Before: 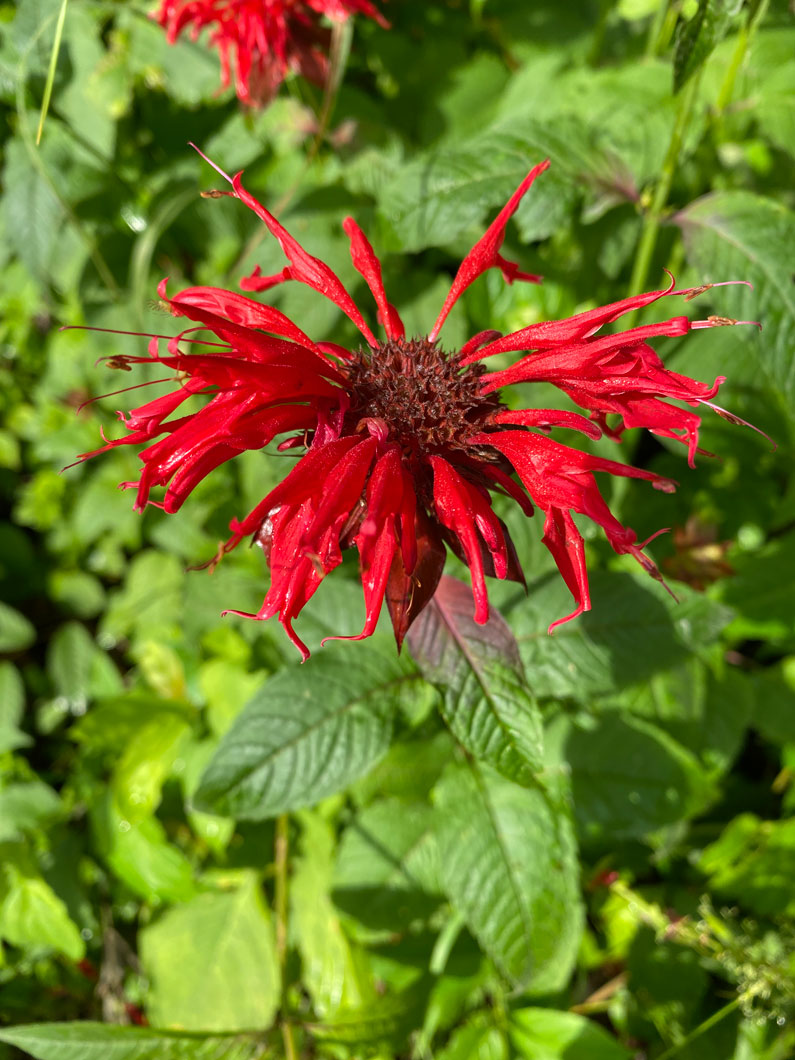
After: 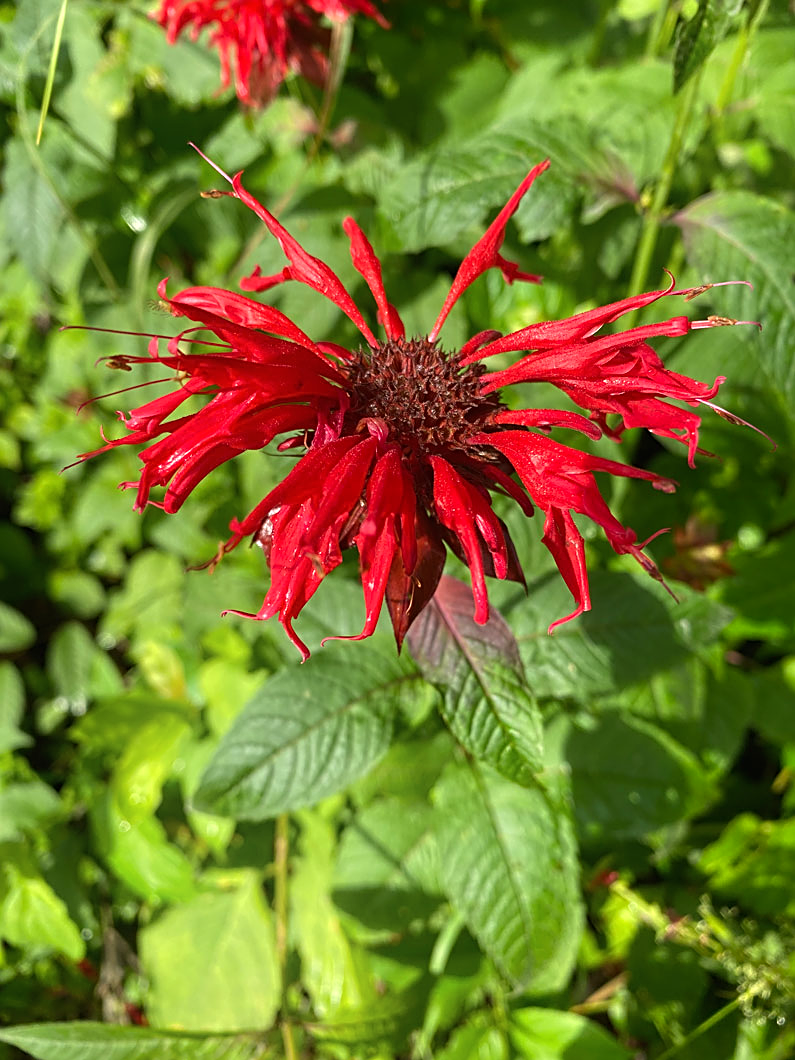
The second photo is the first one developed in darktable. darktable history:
exposure: black level correction -0.001, exposure 0.08 EV, compensate highlight preservation false
white balance: red 1.009, blue 0.985
sharpen: on, module defaults
shadows and highlights: shadows -54.3, highlights 86.09, soften with gaussian
